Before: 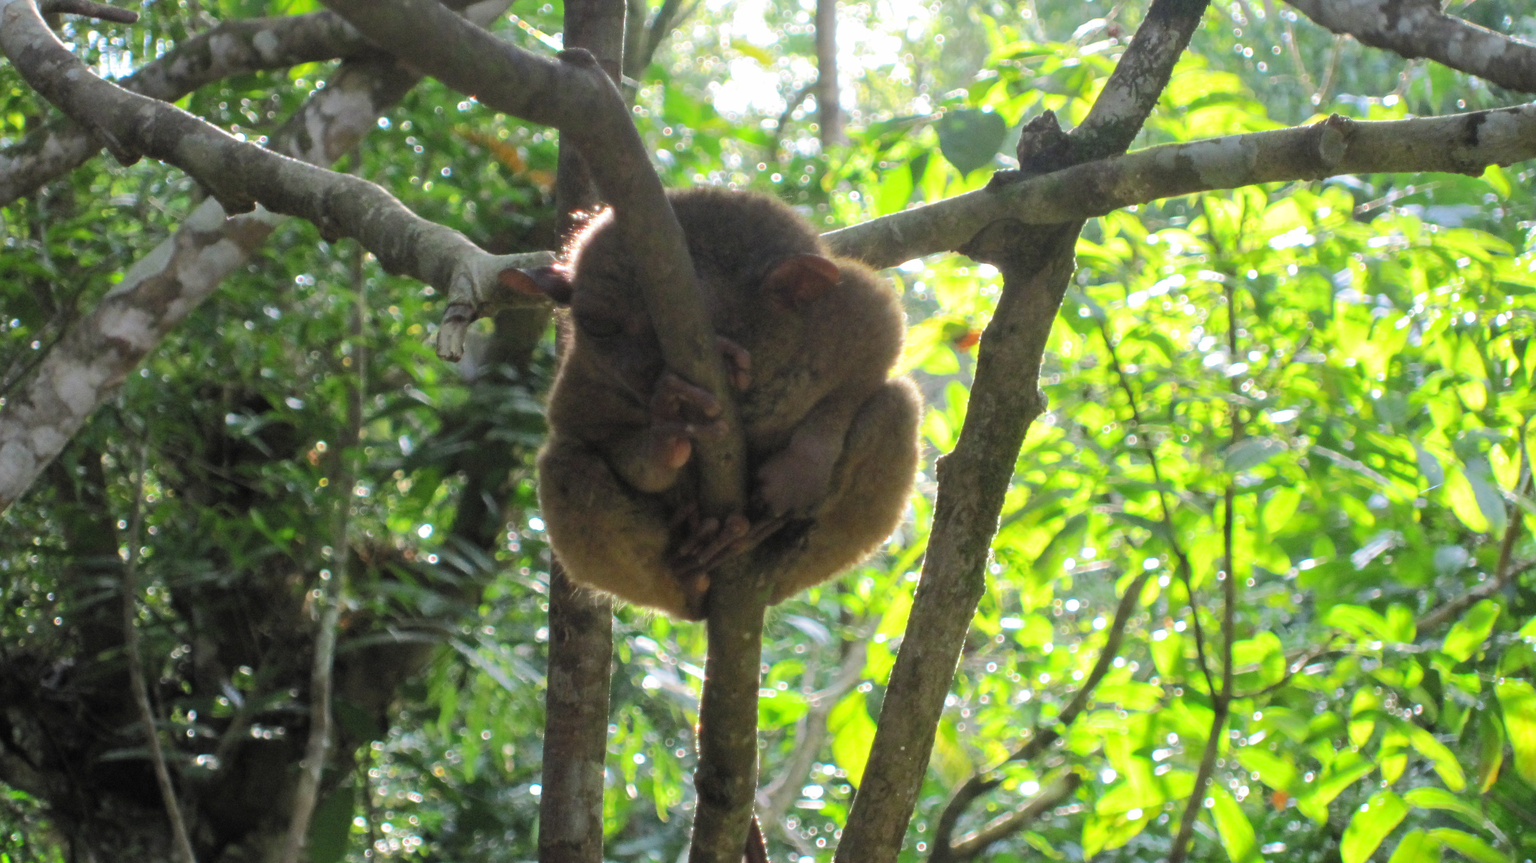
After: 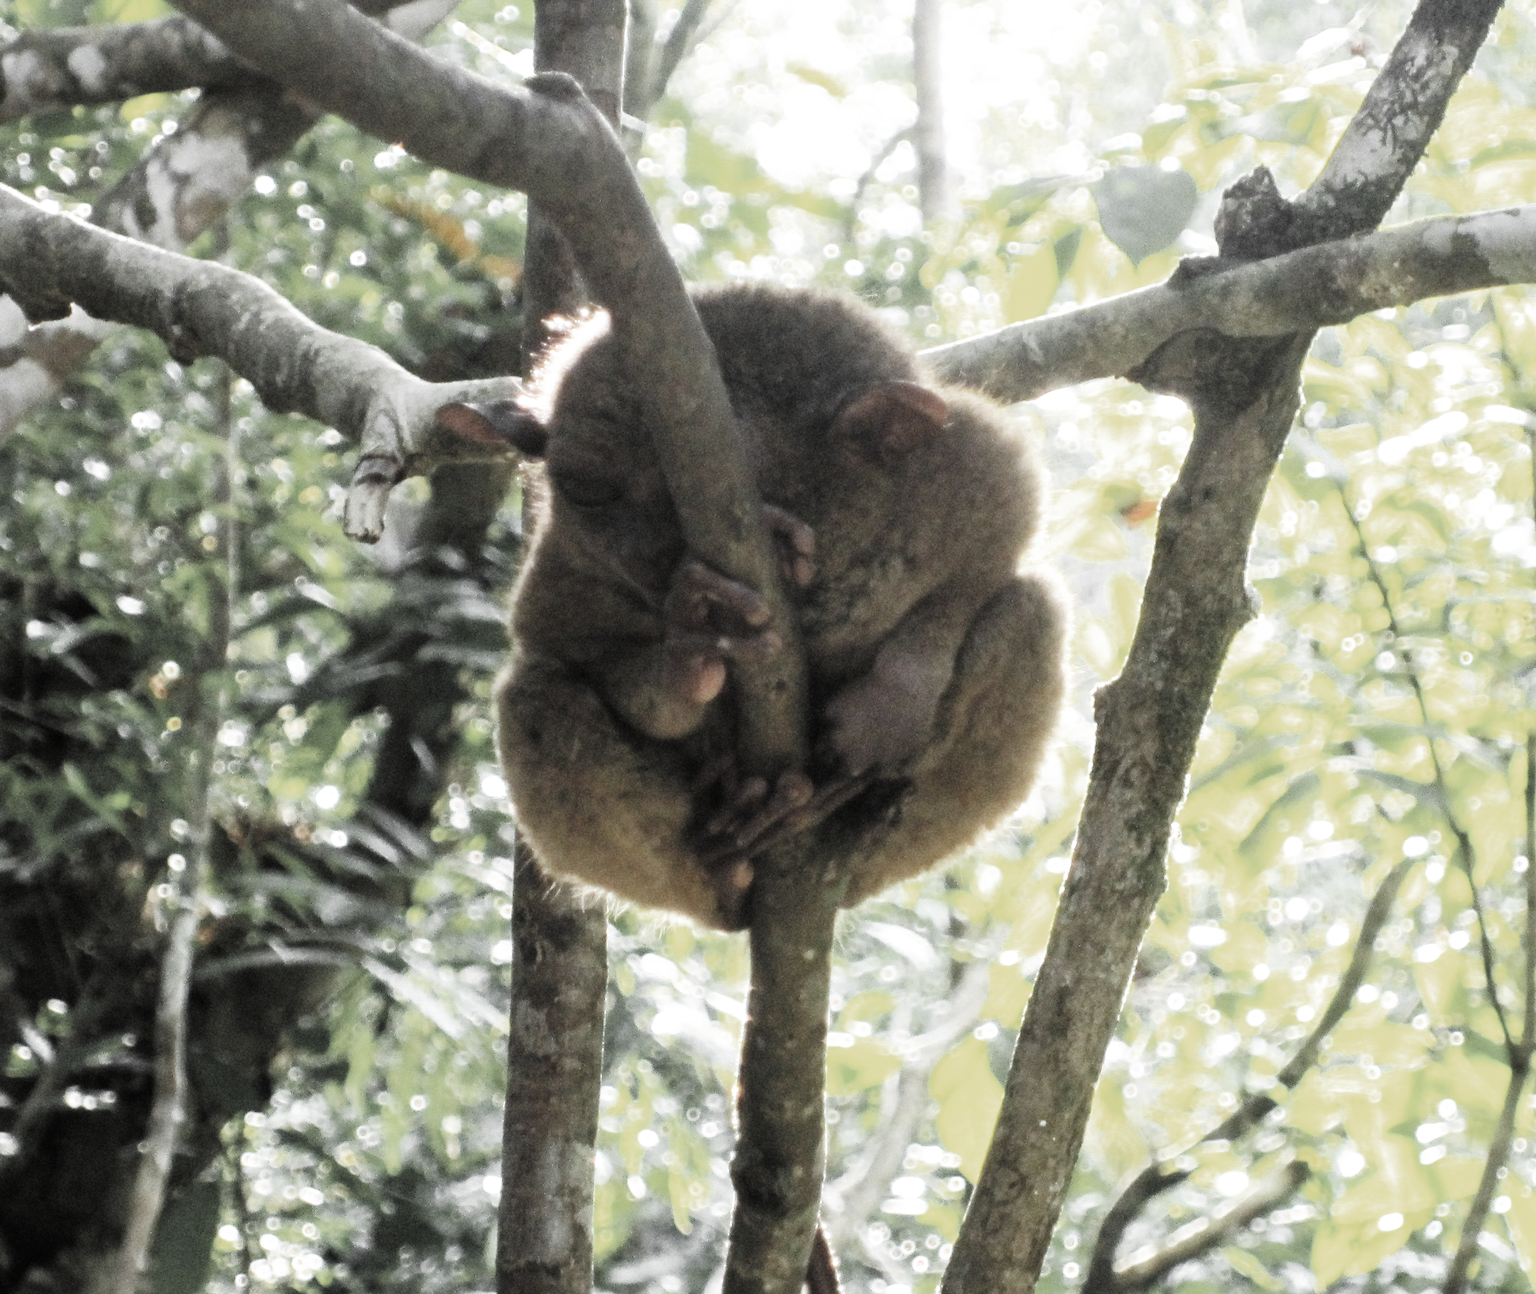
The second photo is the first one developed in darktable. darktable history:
color zones: curves: ch0 [(0, 0.613) (0.01, 0.613) (0.245, 0.448) (0.498, 0.529) (0.642, 0.665) (0.879, 0.777) (0.99, 0.613)]; ch1 [(0, 0.035) (0.121, 0.189) (0.259, 0.197) (0.415, 0.061) (0.589, 0.022) (0.732, 0.022) (0.857, 0.026) (0.991, 0.053)]
crop and rotate: left 13.537%, right 19.796%
base curve: curves: ch0 [(0, 0) (0.007, 0.004) (0.027, 0.03) (0.046, 0.07) (0.207, 0.54) (0.442, 0.872) (0.673, 0.972) (1, 1)], preserve colors none
